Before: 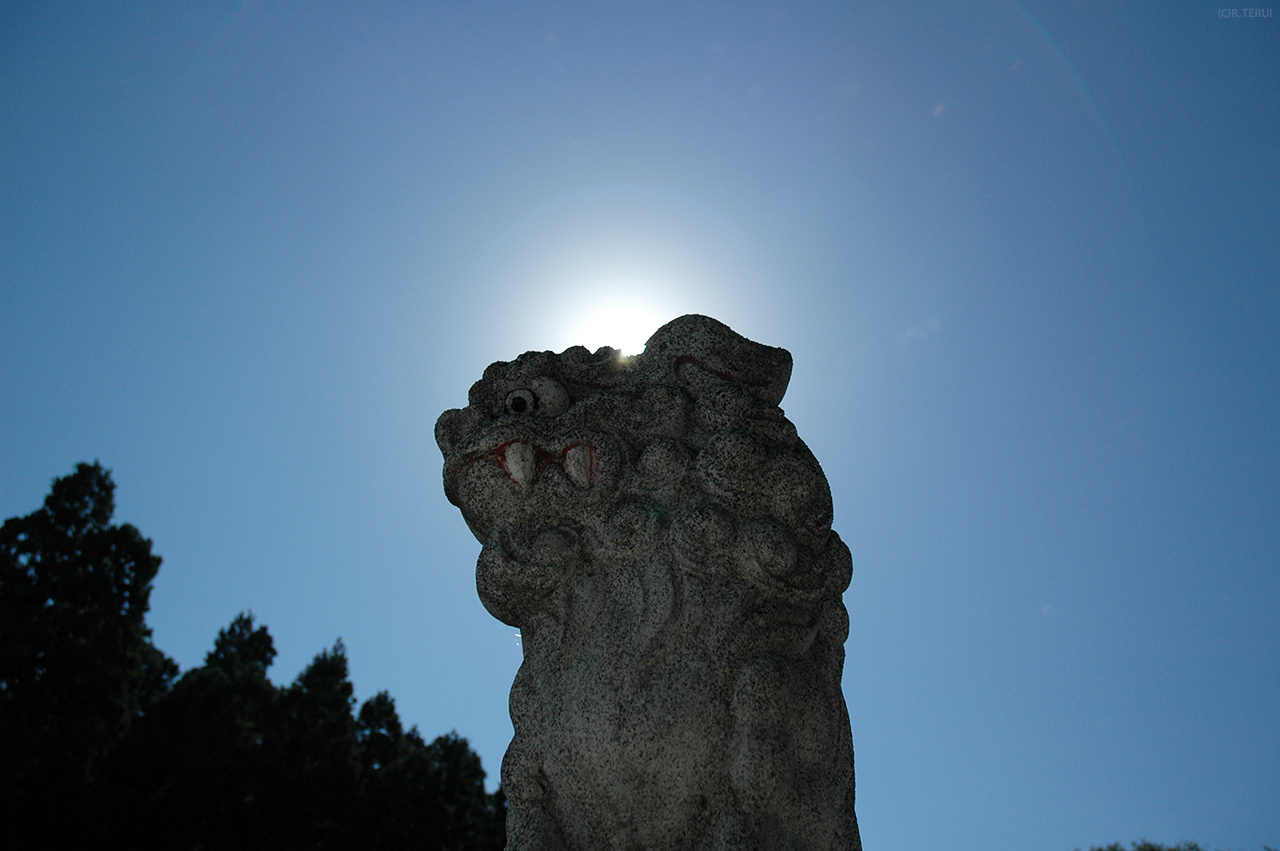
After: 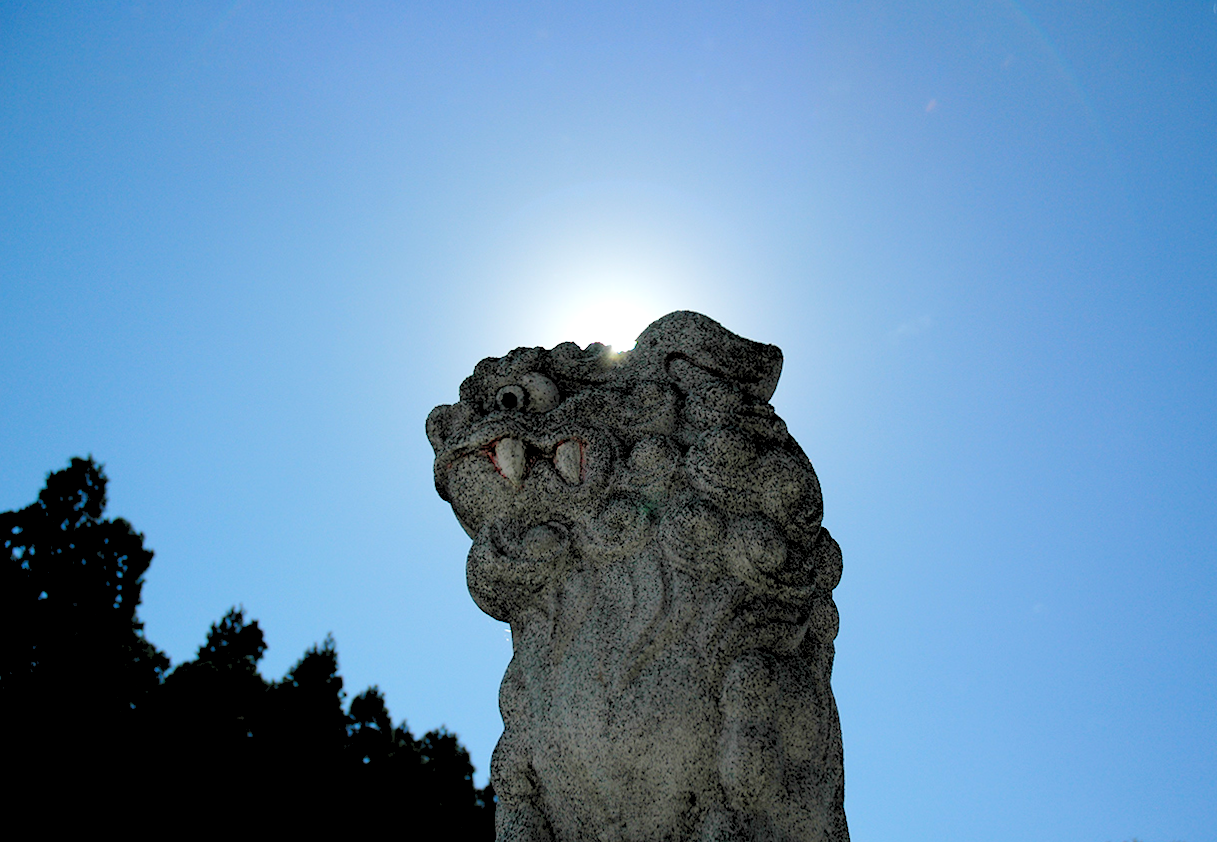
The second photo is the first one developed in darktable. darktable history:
crop: right 4.126%, bottom 0.031%
levels: levels [0.072, 0.414, 0.976]
rotate and perspective: rotation 0.192°, lens shift (horizontal) -0.015, crop left 0.005, crop right 0.996, crop top 0.006, crop bottom 0.99
